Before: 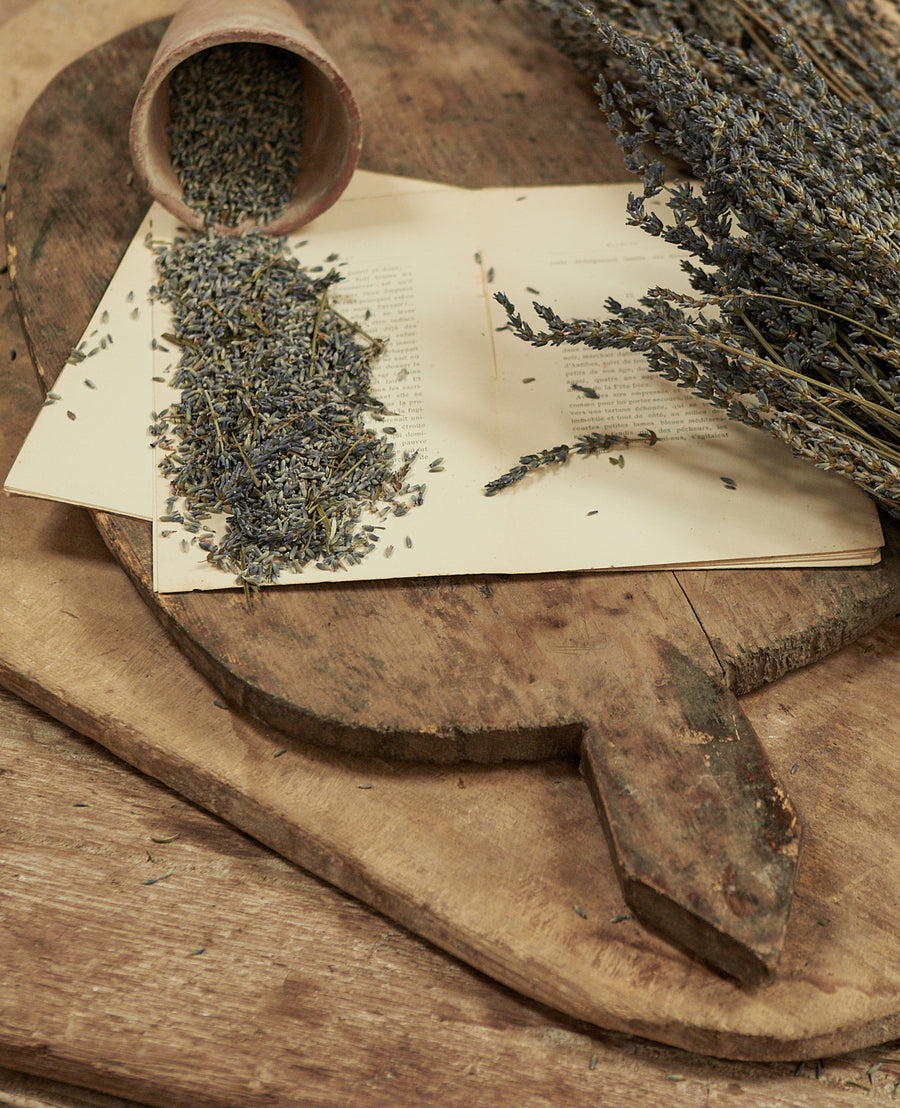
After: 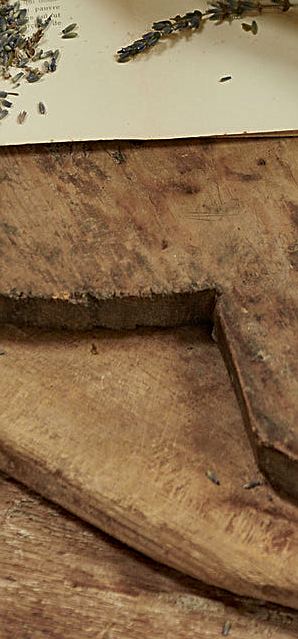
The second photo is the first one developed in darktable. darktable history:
haze removal: compatibility mode true, adaptive false
crop: left 40.878%, top 39.176%, right 25.993%, bottom 3.081%
shadows and highlights: radius 123.98, shadows 100, white point adjustment -3, highlights -100, highlights color adjustment 89.84%, soften with gaussian
sharpen: on, module defaults
